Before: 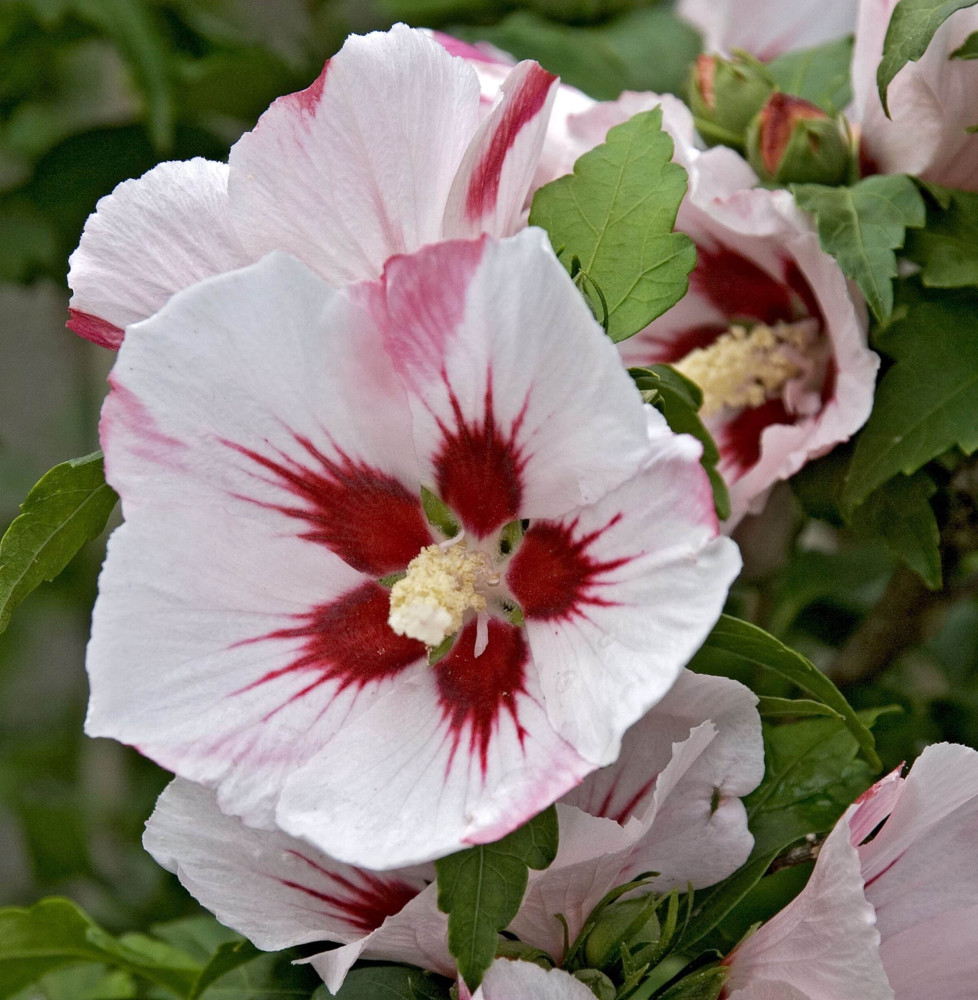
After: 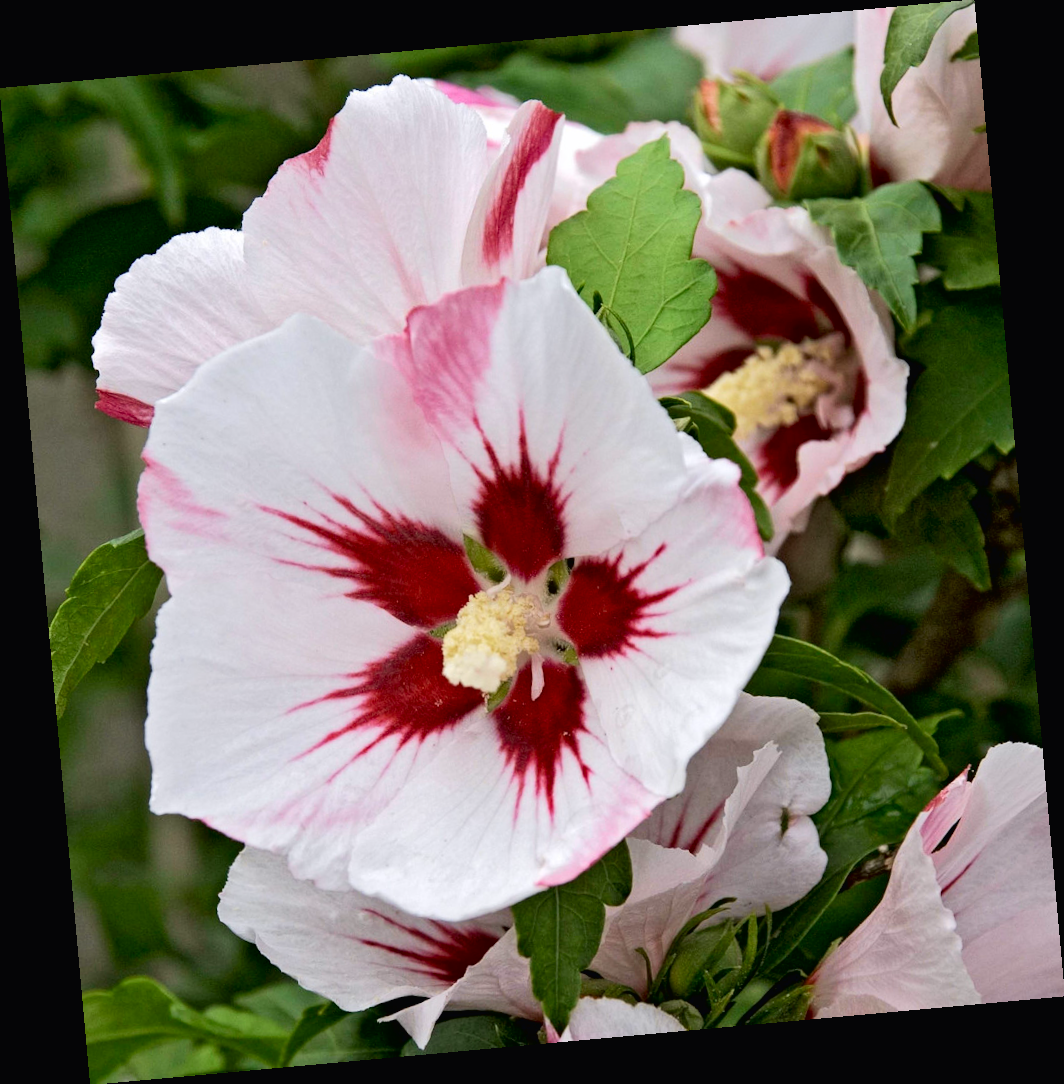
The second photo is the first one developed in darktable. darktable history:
rotate and perspective: rotation -5.2°, automatic cropping off
tone curve: curves: ch0 [(0, 0.013) (0.054, 0.018) (0.205, 0.191) (0.289, 0.292) (0.39, 0.424) (0.493, 0.551) (0.666, 0.743) (0.795, 0.841) (1, 0.998)]; ch1 [(0, 0) (0.385, 0.343) (0.439, 0.415) (0.494, 0.495) (0.501, 0.501) (0.51, 0.509) (0.548, 0.554) (0.586, 0.601) (0.66, 0.687) (0.783, 0.804) (1, 1)]; ch2 [(0, 0) (0.304, 0.31) (0.403, 0.399) (0.441, 0.428) (0.47, 0.469) (0.498, 0.496) (0.524, 0.538) (0.566, 0.579) (0.633, 0.665) (0.7, 0.711) (1, 1)], color space Lab, independent channels, preserve colors none
